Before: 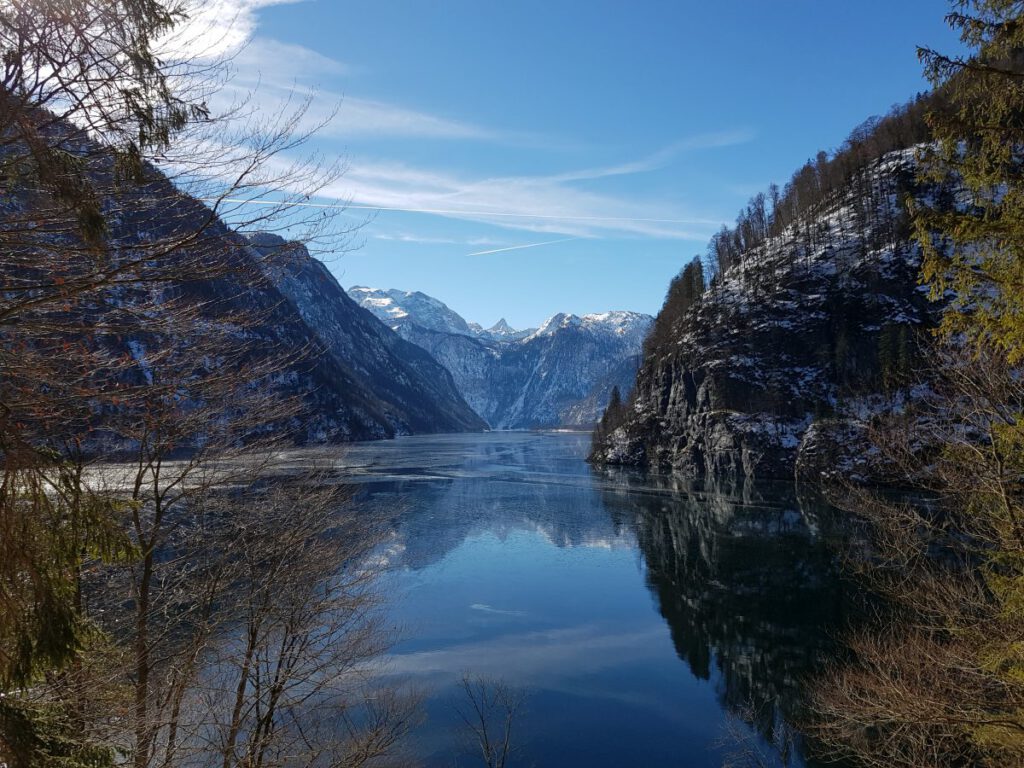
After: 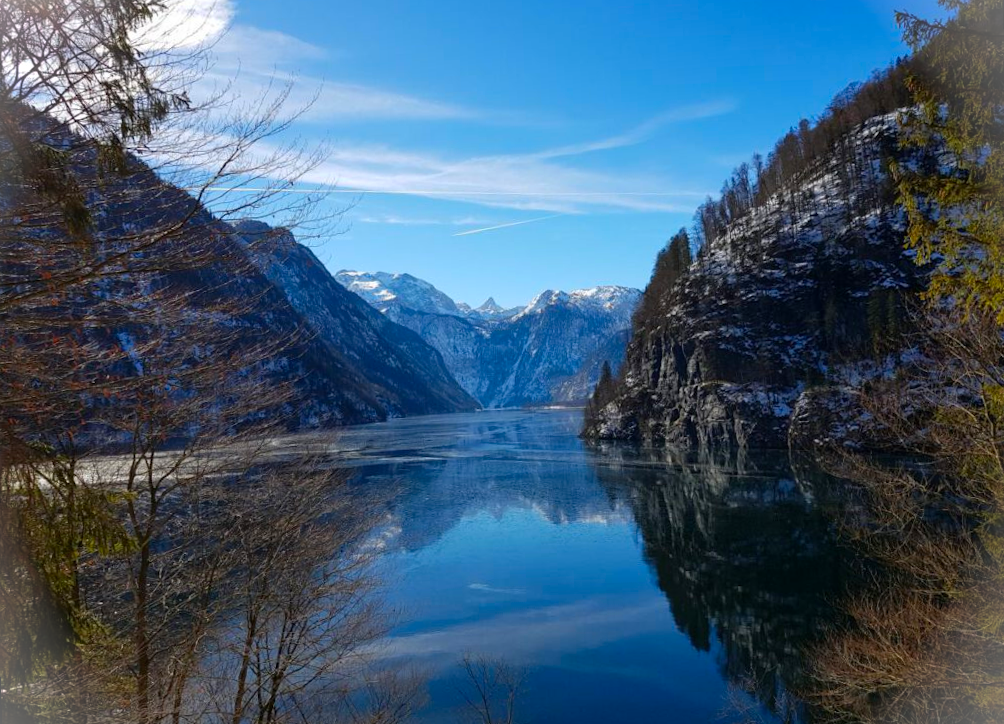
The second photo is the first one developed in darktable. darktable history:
color correction: saturation 1.34
rotate and perspective: rotation -2°, crop left 0.022, crop right 0.978, crop top 0.049, crop bottom 0.951
vignetting: fall-off start 100%, brightness 0.3, saturation 0
